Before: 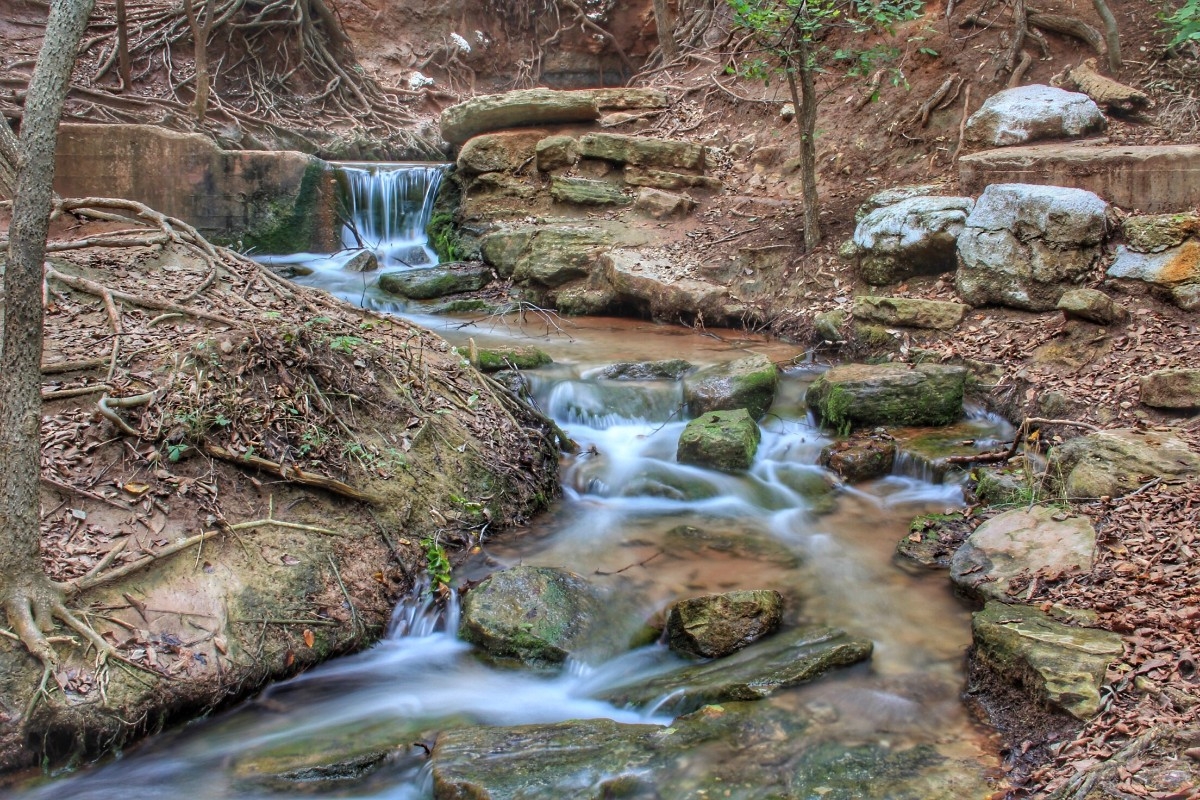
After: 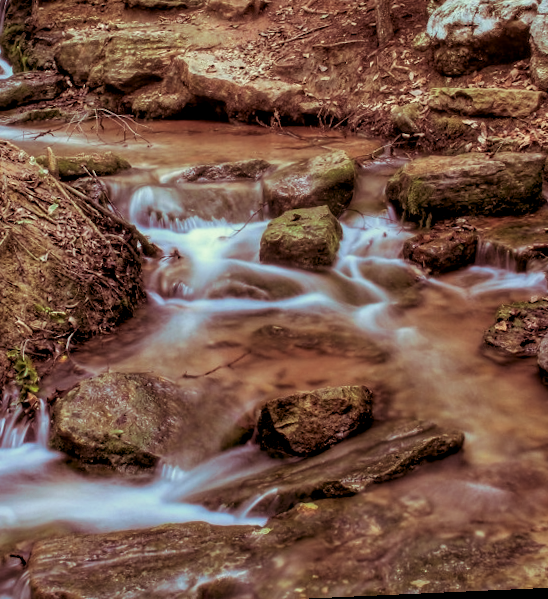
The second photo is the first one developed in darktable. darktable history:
exposure: black level correction 0.009, exposure -0.159 EV, compensate highlight preservation false
local contrast: detail 110%
color correction: highlights a* -5.3, highlights b* 9.8, shadows a* 9.8, shadows b* 24.26
crop: left 35.432%, top 26.233%, right 20.145%, bottom 3.432%
color balance: gamma [0.9, 0.988, 0.975, 1.025], gain [1.05, 1, 1, 1]
split-toning: on, module defaults
rotate and perspective: rotation -2.56°, automatic cropping off
